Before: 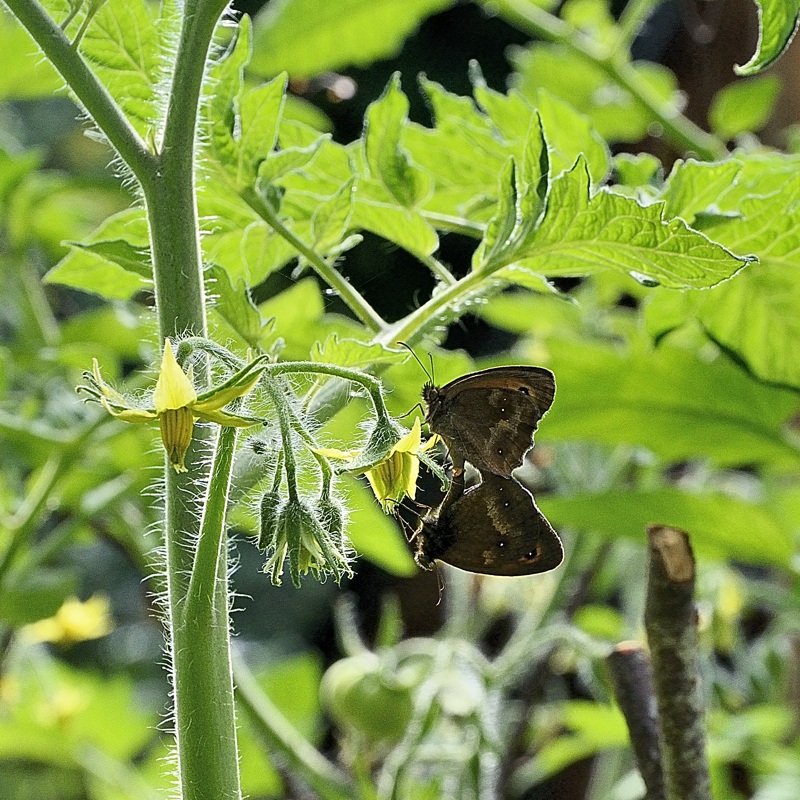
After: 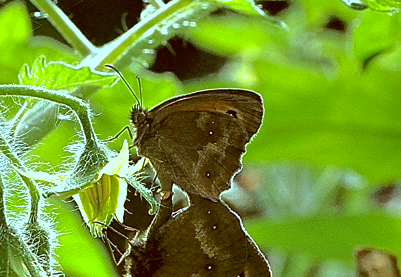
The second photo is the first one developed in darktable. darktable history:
crop: left 36.607%, top 34.735%, right 13.146%, bottom 30.611%
shadows and highlights: shadows 40, highlights -60
exposure: exposure 0.426 EV, compensate highlight preservation false
rotate and perspective: crop left 0, crop top 0
color correction: highlights a* -14.62, highlights b* -16.22, shadows a* 10.12, shadows b* 29.4
